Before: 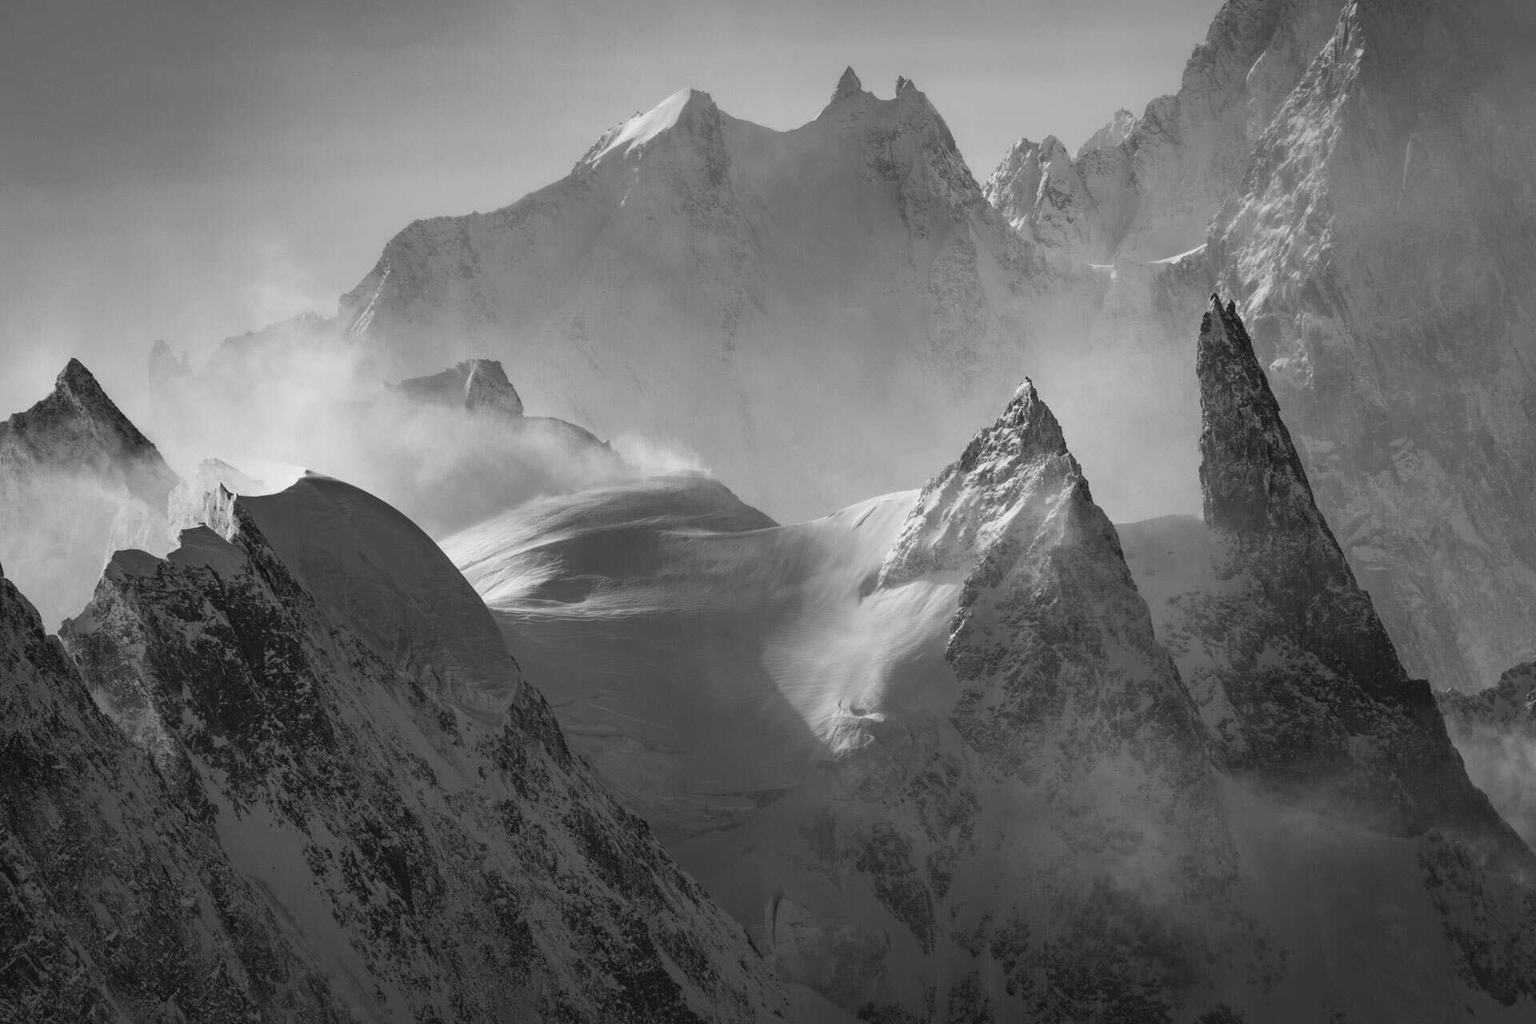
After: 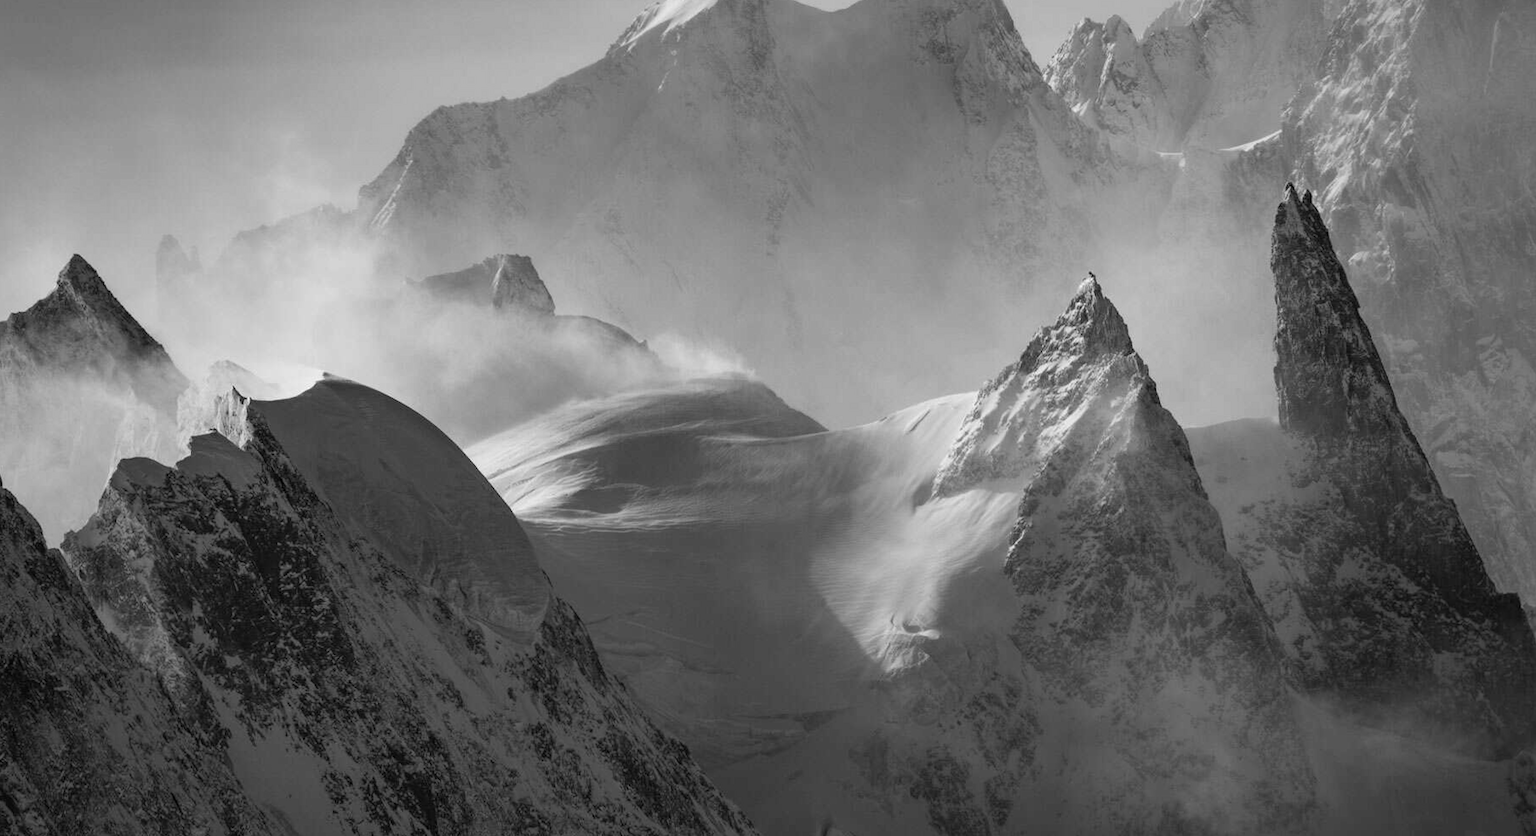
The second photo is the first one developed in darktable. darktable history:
crop and rotate: angle 0.106°, top 11.768%, right 5.707%, bottom 11.191%
